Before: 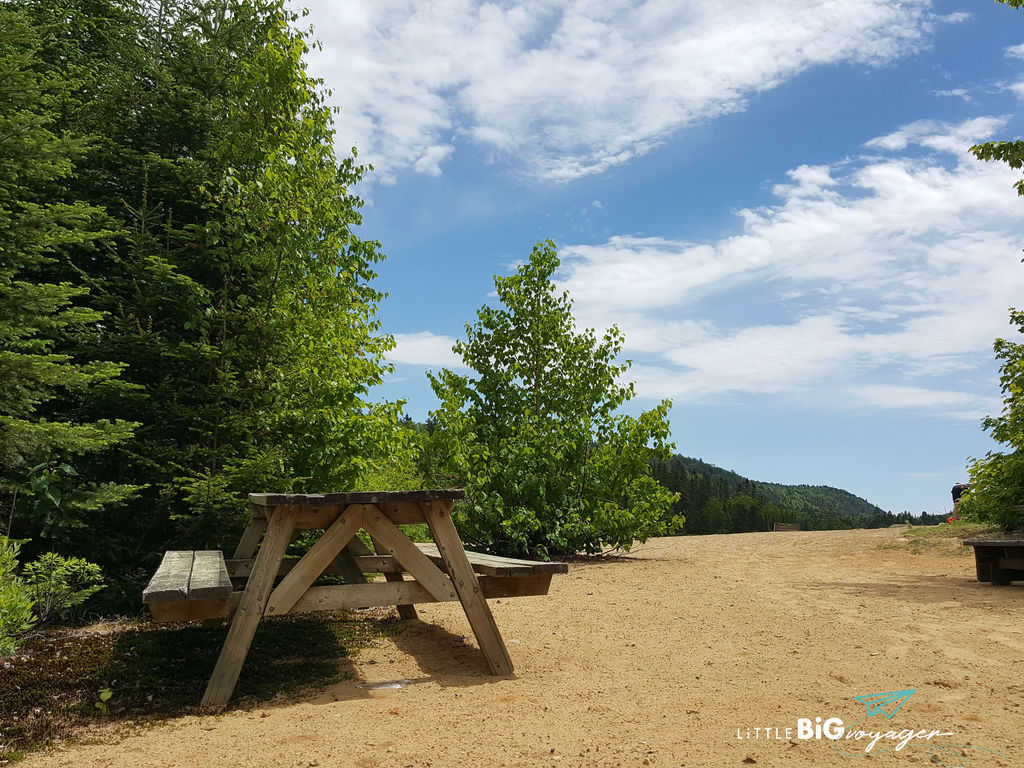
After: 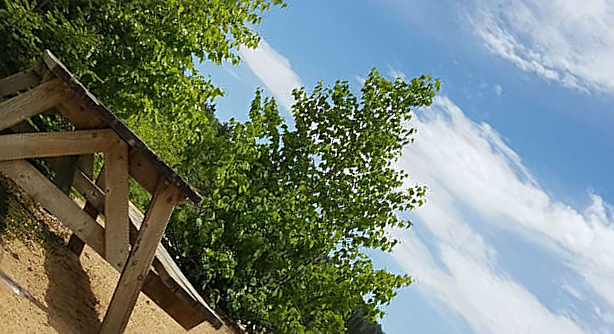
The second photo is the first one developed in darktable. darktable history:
crop and rotate: angle -44.78°, top 16.405%, right 0.971%, bottom 11.73%
sharpen: on, module defaults
